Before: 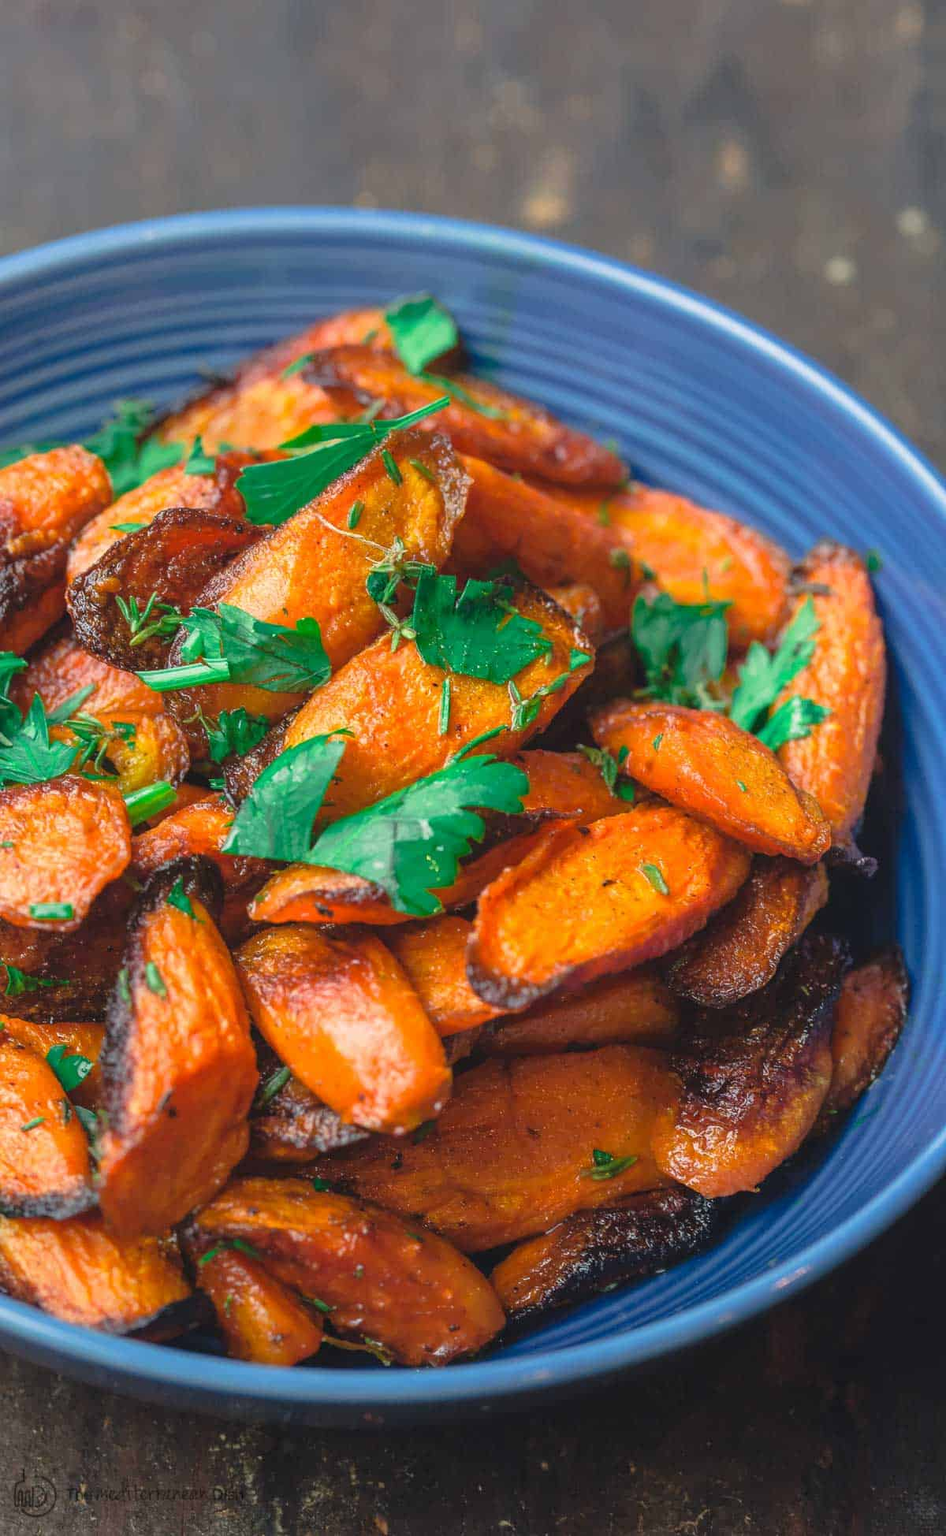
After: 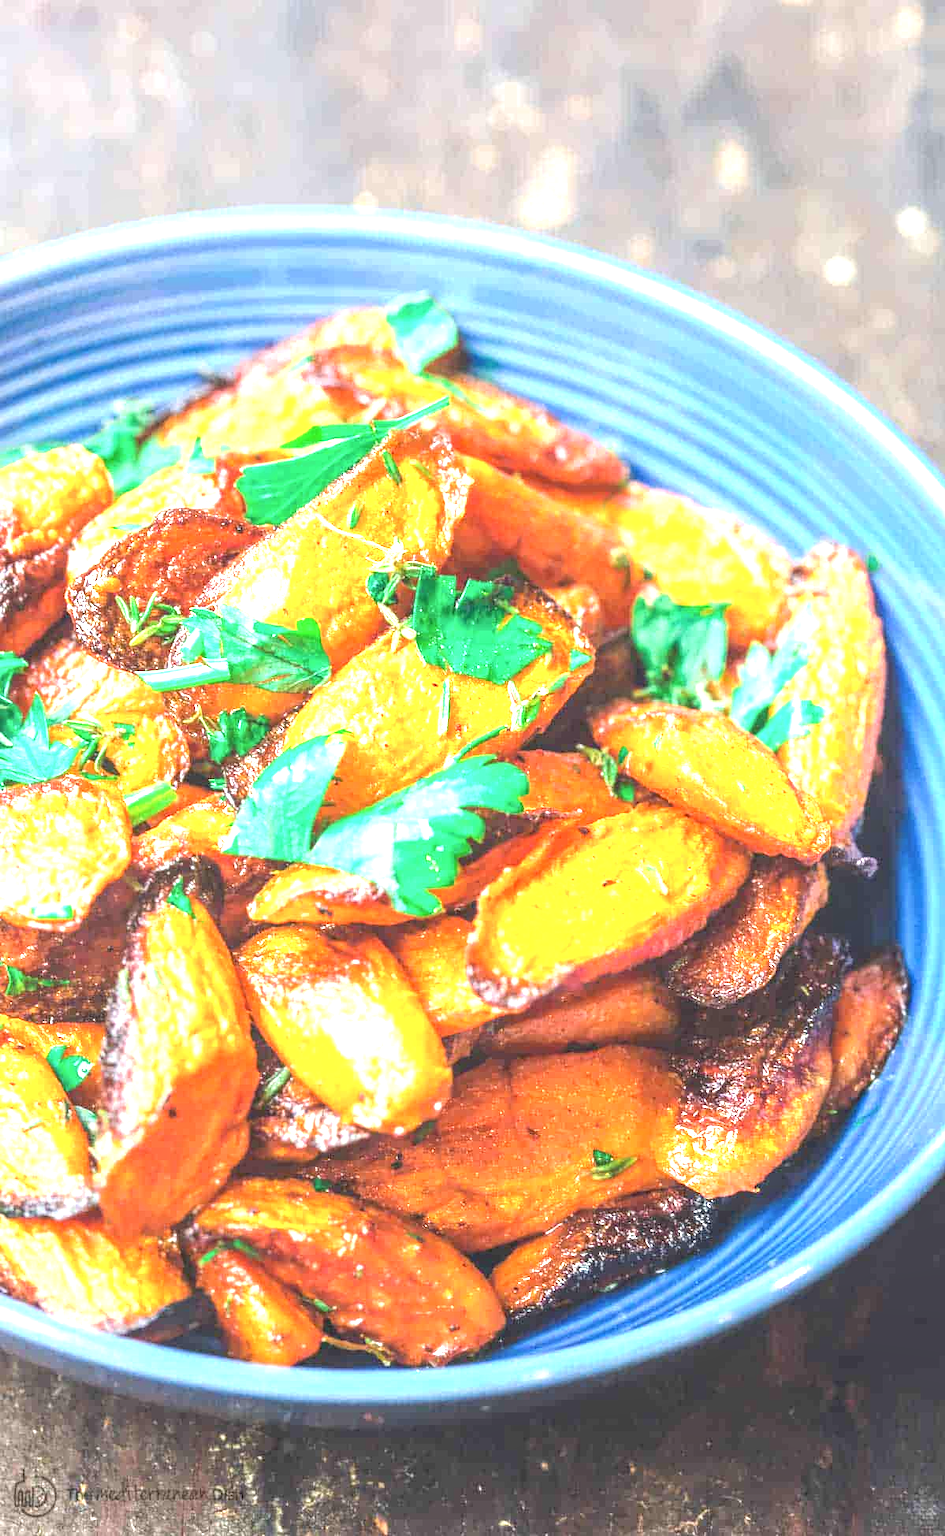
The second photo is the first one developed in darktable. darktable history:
exposure: exposure 2.231 EV, compensate highlight preservation false
contrast brightness saturation: saturation -0.061
local contrast: on, module defaults
